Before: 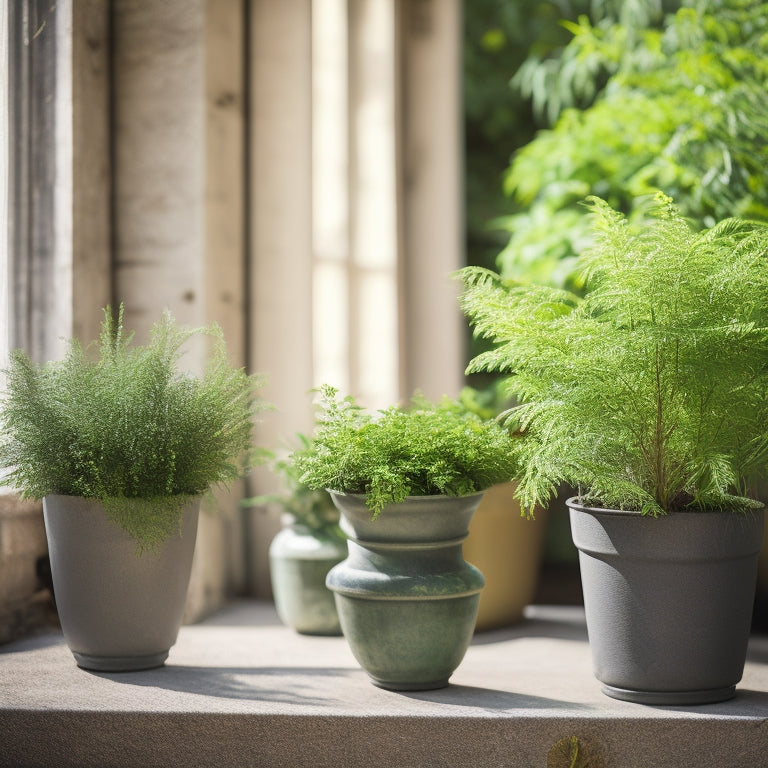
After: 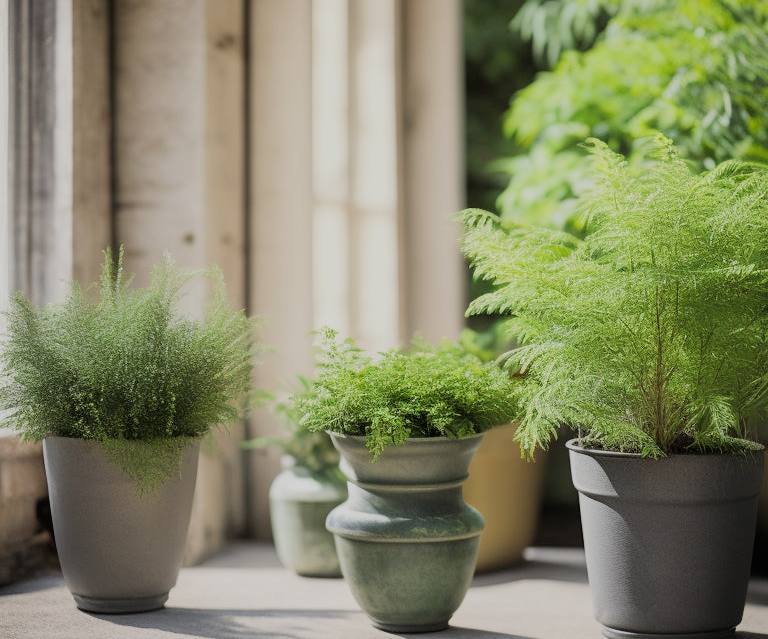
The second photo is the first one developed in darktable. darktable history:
crop: top 7.625%, bottom 8.027%
filmic rgb: black relative exposure -7.65 EV, white relative exposure 4.56 EV, hardness 3.61
